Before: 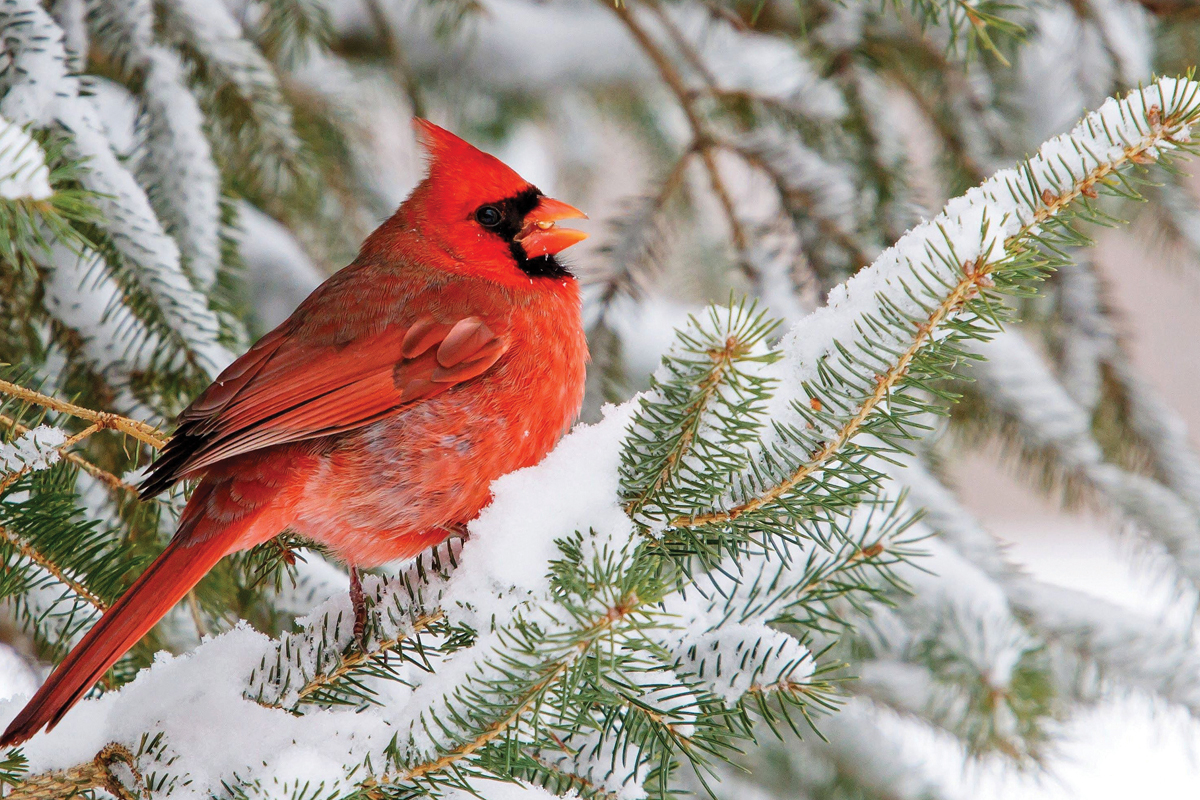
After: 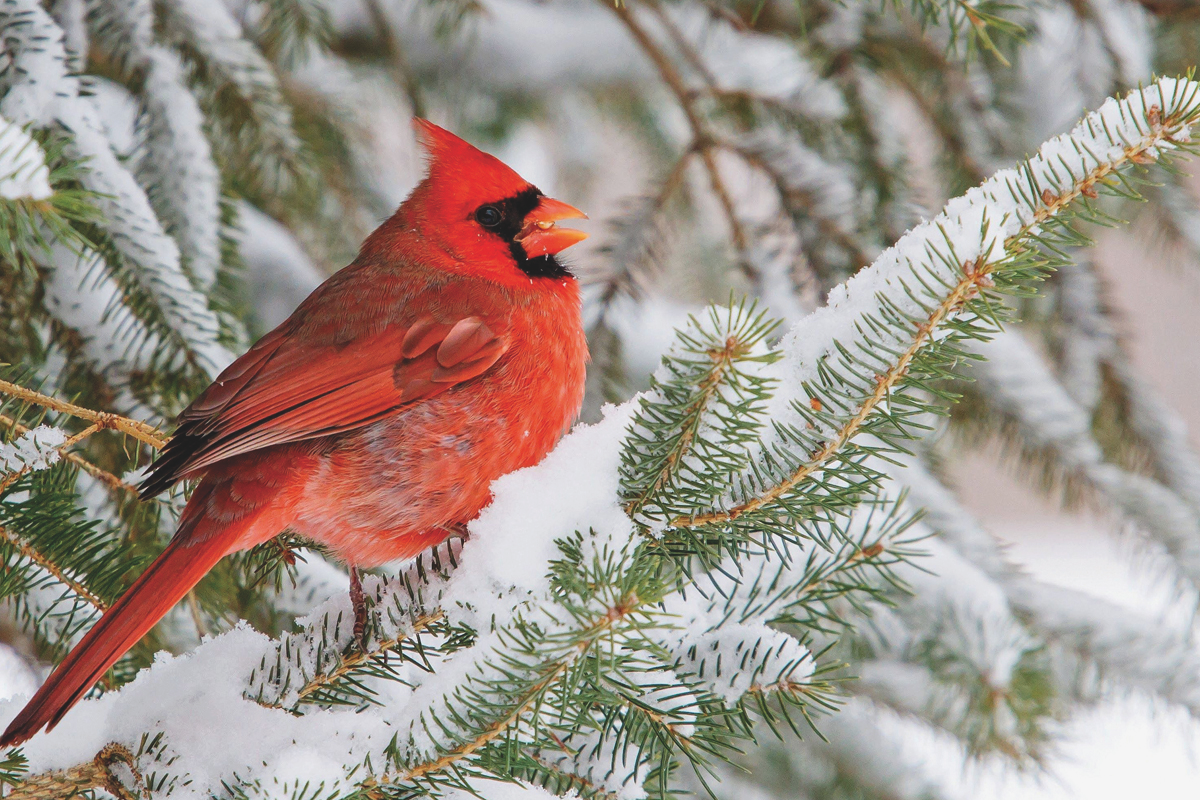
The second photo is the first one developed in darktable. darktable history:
exposure: black level correction -0.015, exposure -0.128 EV, compensate exposure bias true, compensate highlight preservation false
